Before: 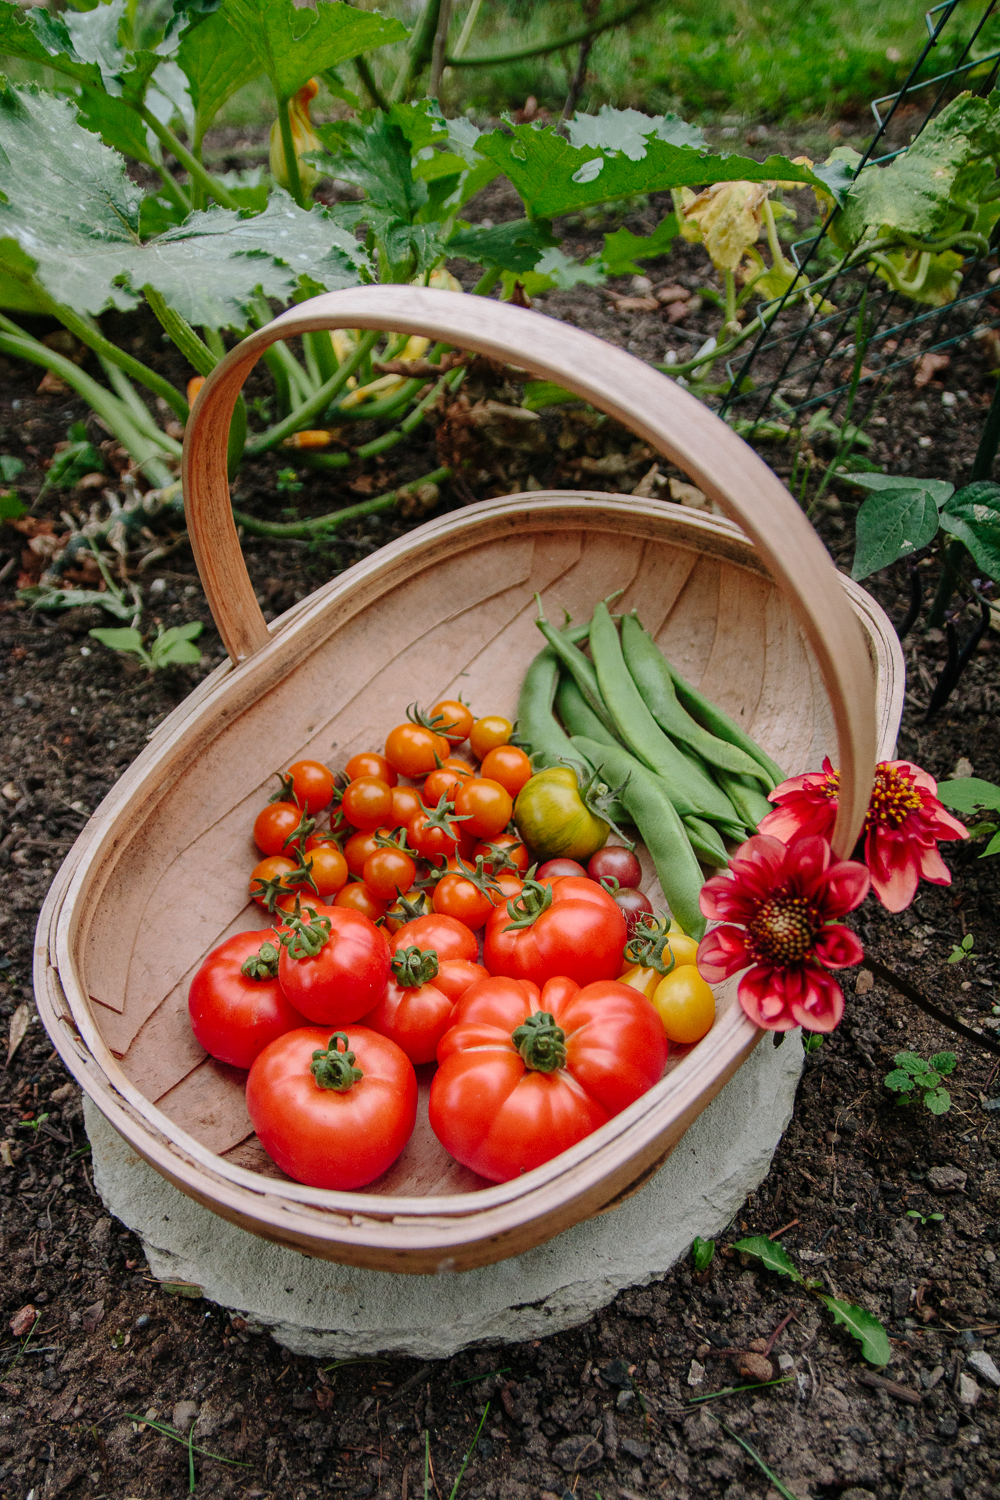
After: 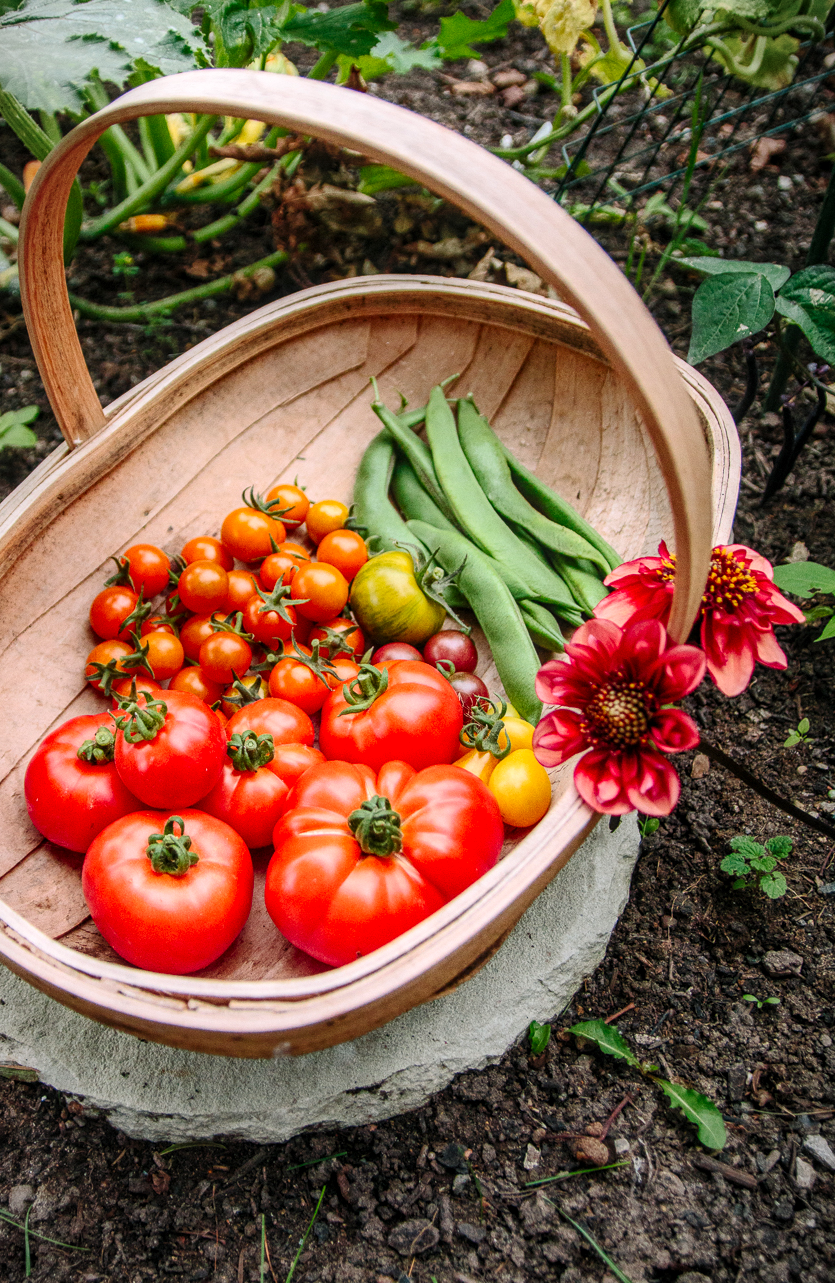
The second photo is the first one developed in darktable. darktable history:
crop: left 16.466%, top 14.448%
tone equalizer: -8 EV -0.001 EV, -7 EV 0.002 EV, -6 EV -0.004 EV, -5 EV -0.004 EV, -4 EV -0.07 EV, -3 EV -0.215 EV, -2 EV -0.252 EV, -1 EV 0.082 EV, +0 EV 0.3 EV
contrast brightness saturation: contrast 0.199, brightness 0.157, saturation 0.216
vignetting: fall-off start 100.55%, fall-off radius 65.33%, automatic ratio true
local contrast: on, module defaults
